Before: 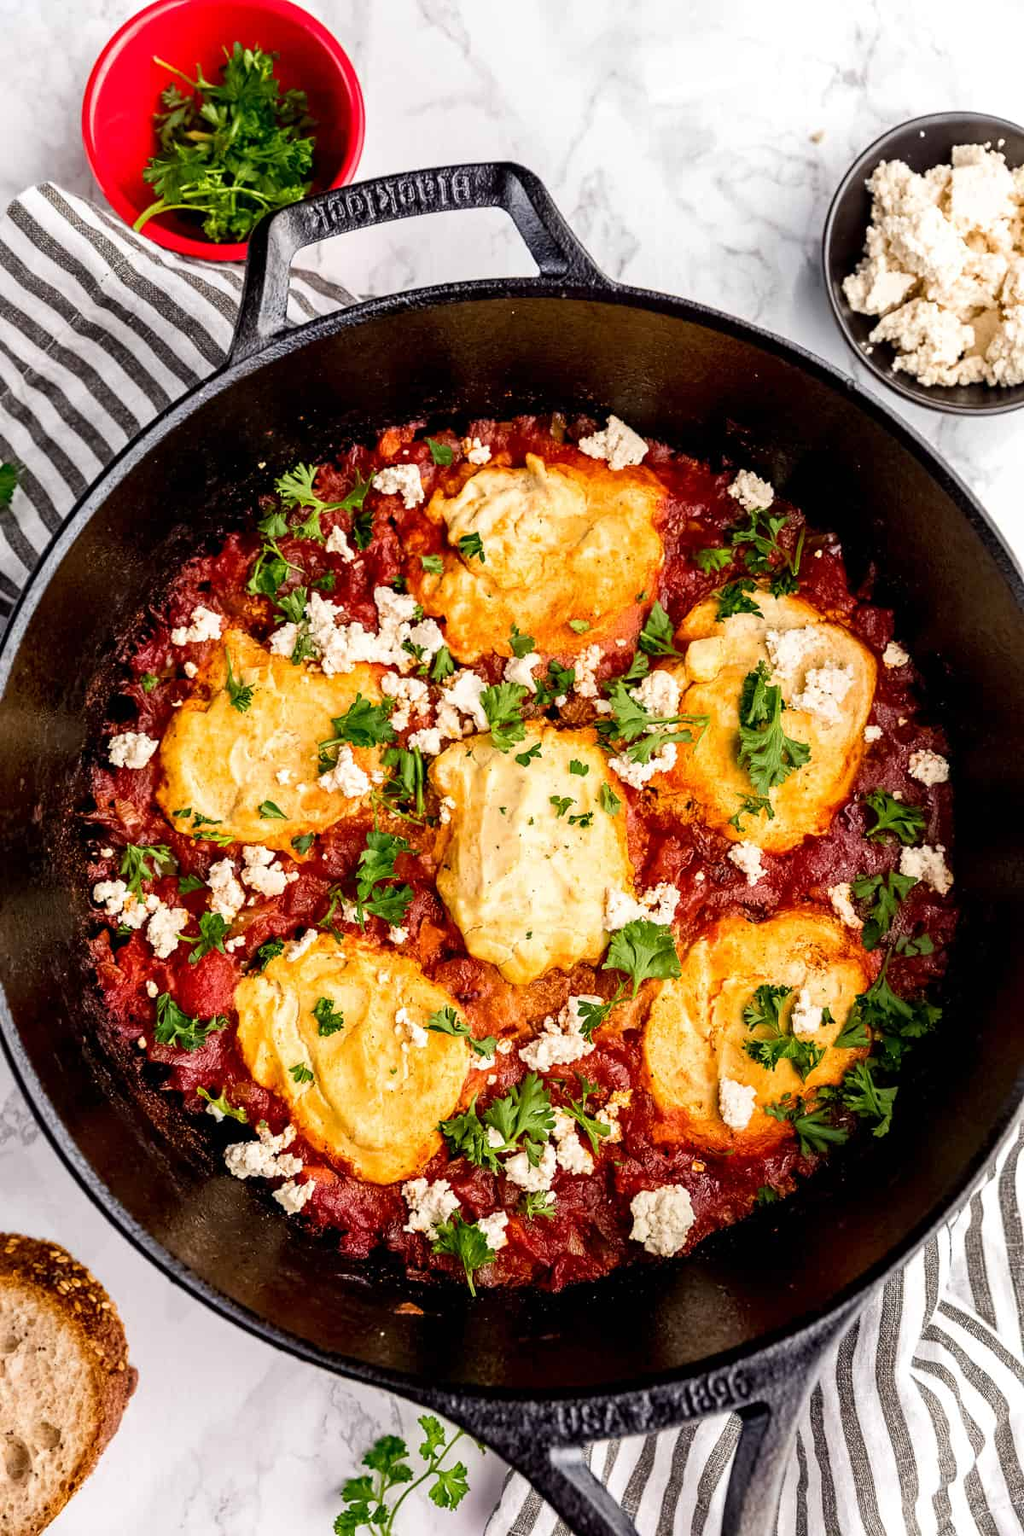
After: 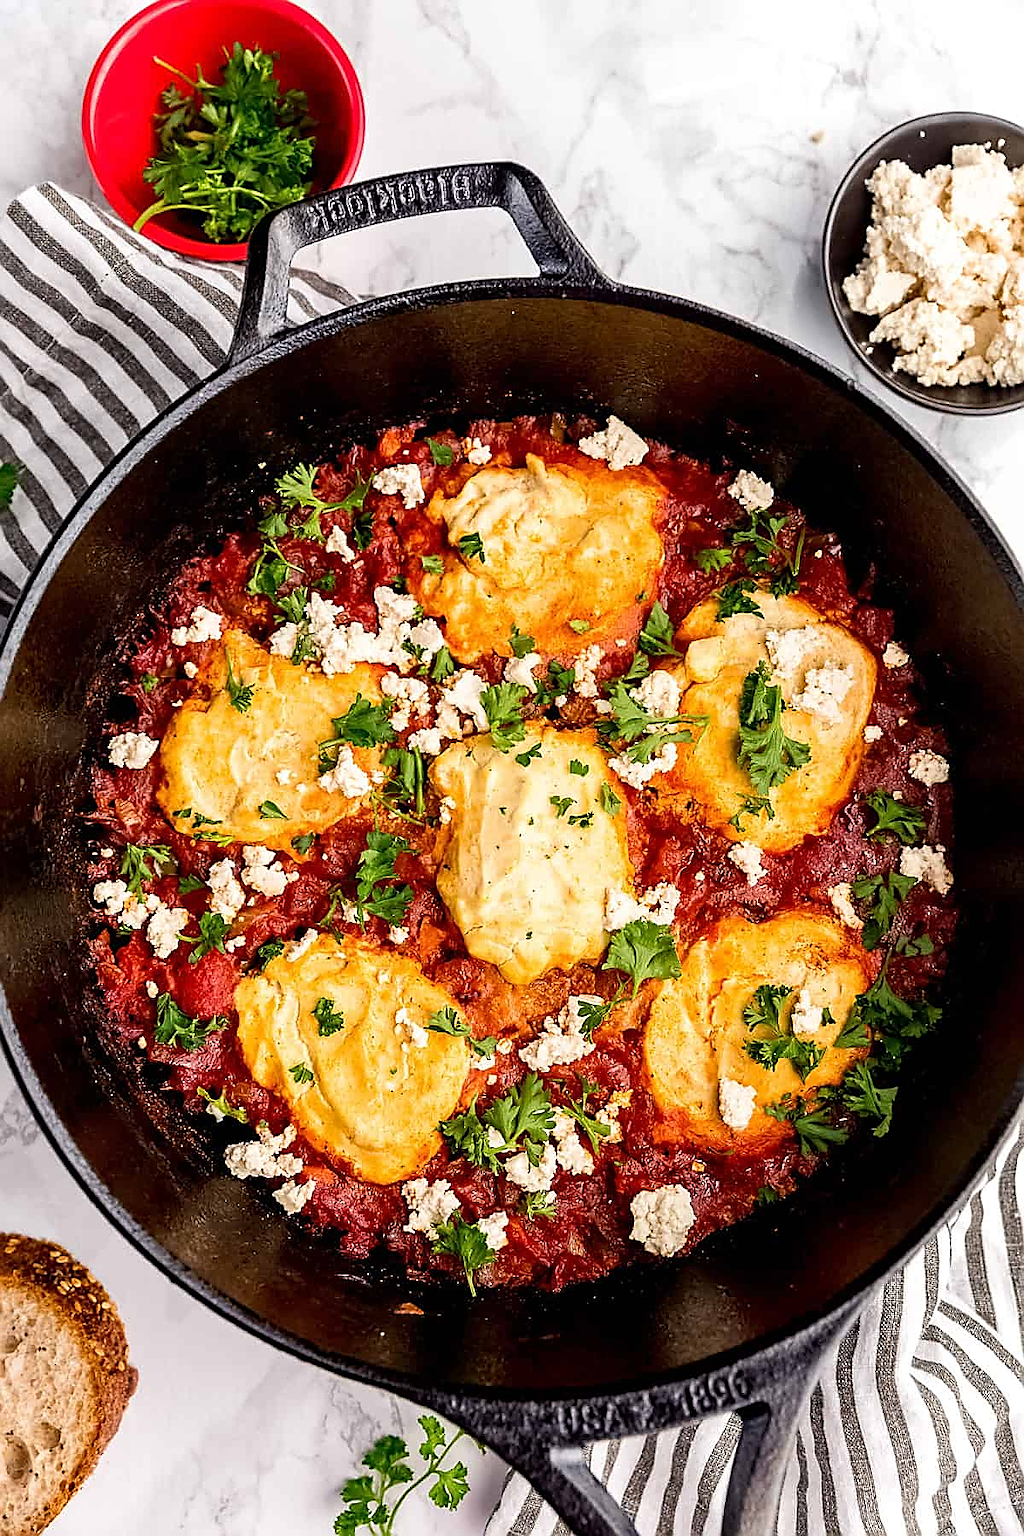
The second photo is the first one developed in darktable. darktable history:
sharpen: radius 1.362, amount 1.238, threshold 0.699
